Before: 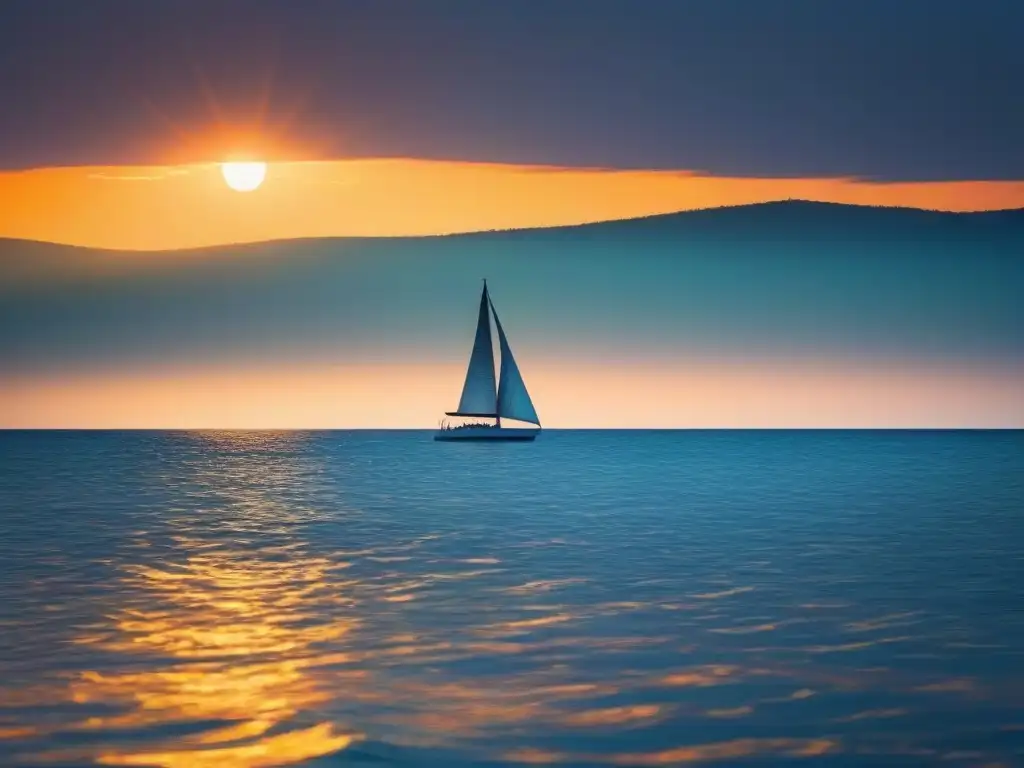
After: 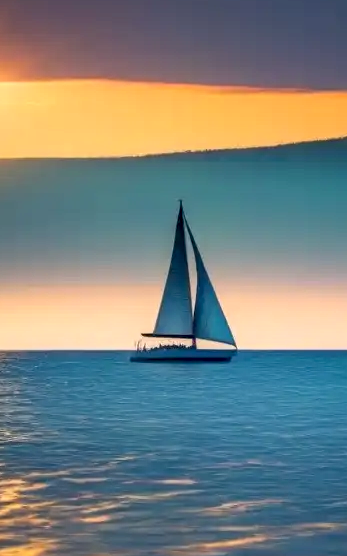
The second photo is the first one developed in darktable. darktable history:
local contrast: detail 130%
exposure: black level correction 0.008, exposure 0.095 EV, compensate highlight preservation false
crop and rotate: left 29.72%, top 10.319%, right 36.35%, bottom 17.264%
